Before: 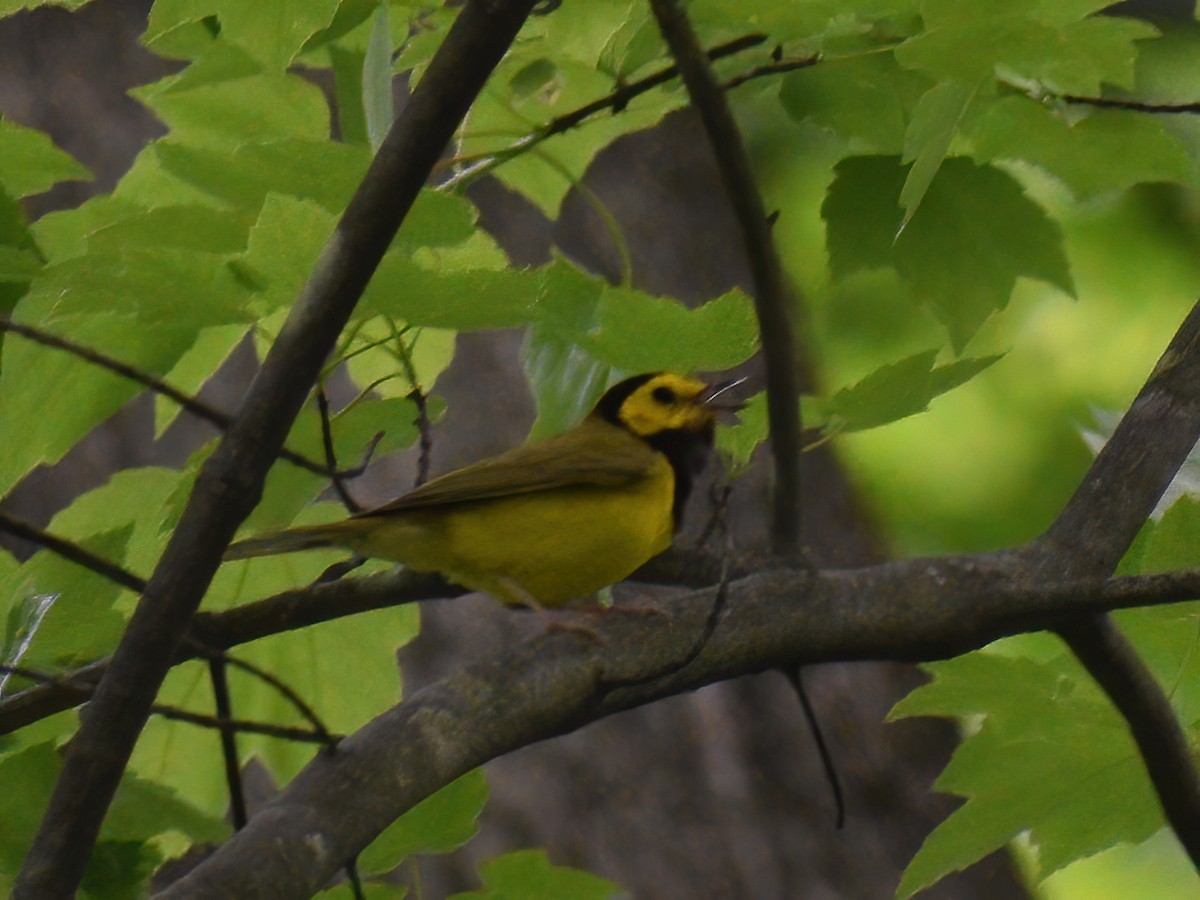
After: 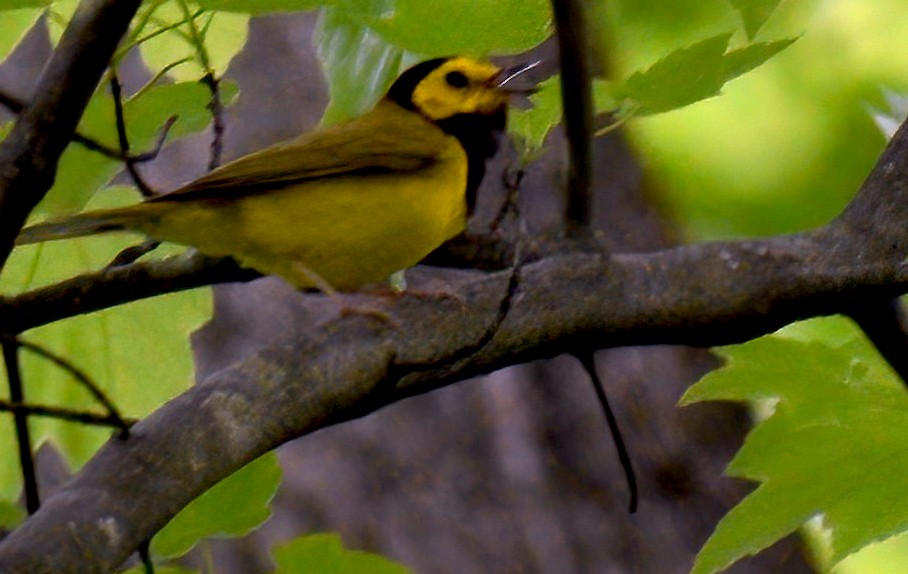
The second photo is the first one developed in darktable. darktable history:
exposure: black level correction 0.012, exposure 0.7 EV, compensate exposure bias true, compensate highlight preservation false
white balance: red 1.042, blue 1.17
crop and rotate: left 17.299%, top 35.115%, right 7.015%, bottom 1.024%
